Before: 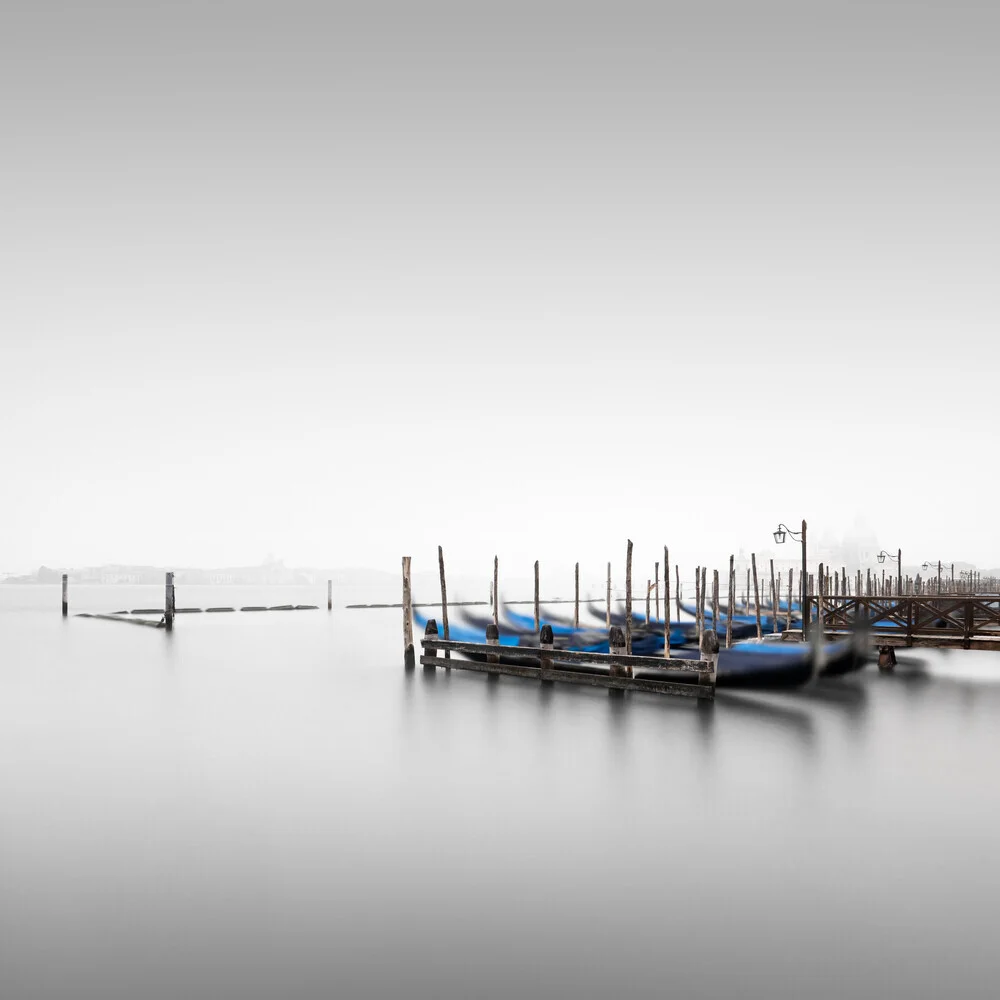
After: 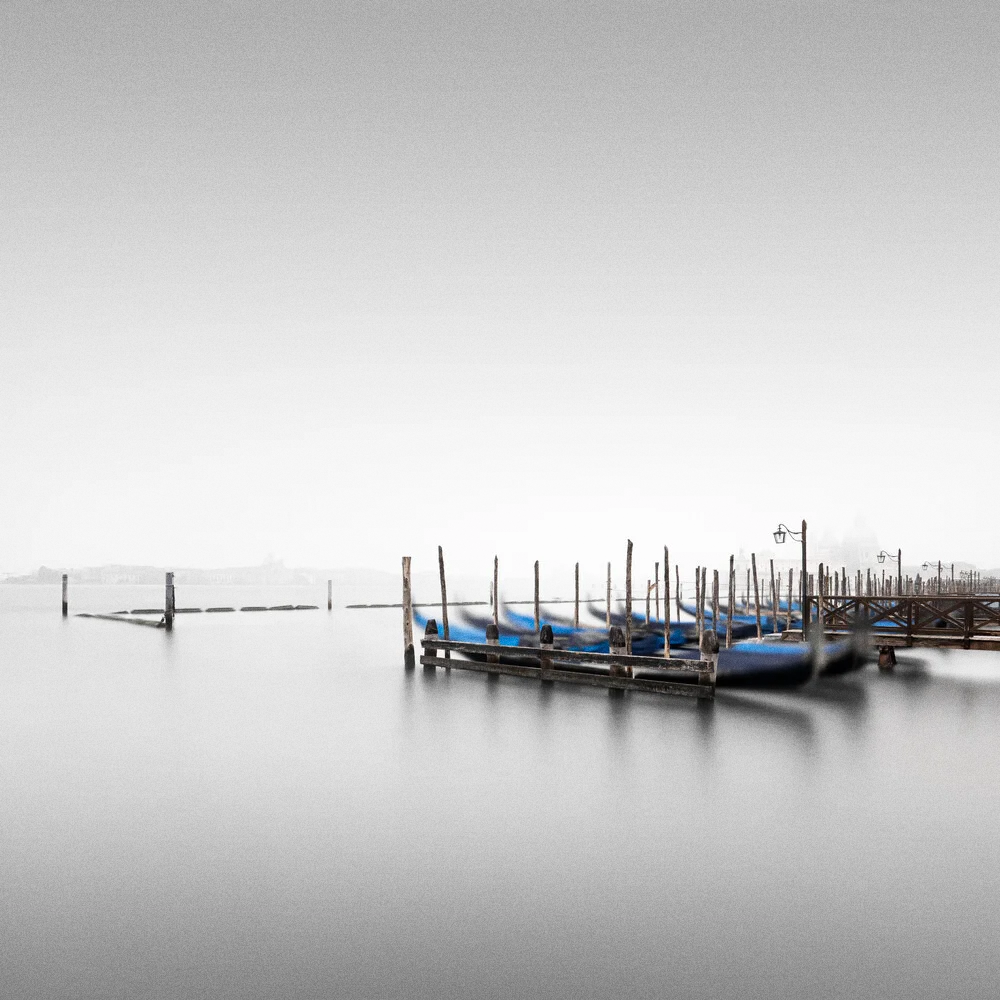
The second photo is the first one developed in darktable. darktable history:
grain: on, module defaults
white balance: emerald 1
